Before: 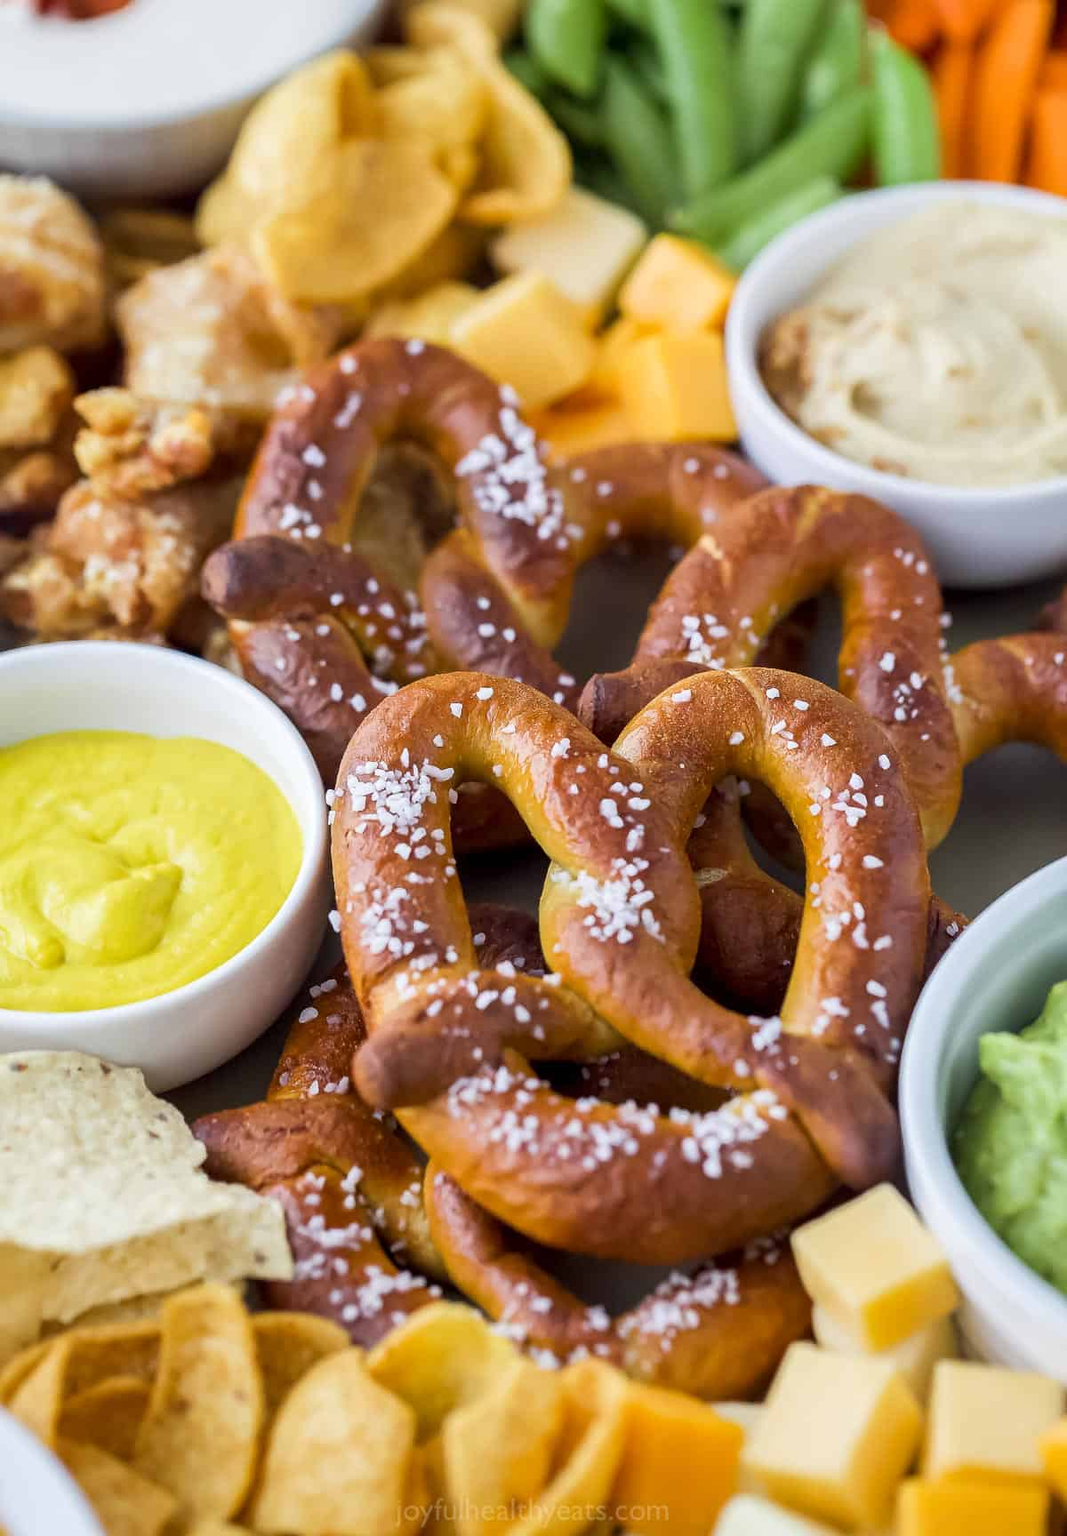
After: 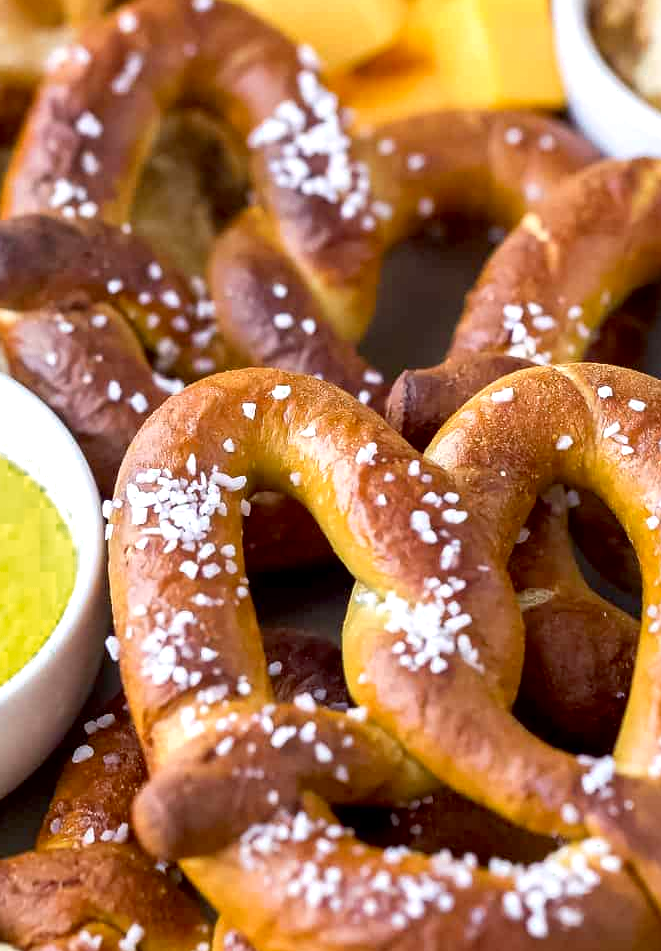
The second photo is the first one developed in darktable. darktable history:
crop and rotate: left 22.014%, top 22.477%, right 22.876%, bottom 22.459%
exposure: black level correction 0.005, exposure 0.413 EV, compensate highlight preservation false
color zones: curves: ch0 [(0.25, 0.5) (0.347, 0.092) (0.75, 0.5)]; ch1 [(0.25, 0.5) (0.33, 0.51) (0.75, 0.5)]
local contrast: mode bilateral grid, contrast 21, coarseness 50, detail 119%, midtone range 0.2
